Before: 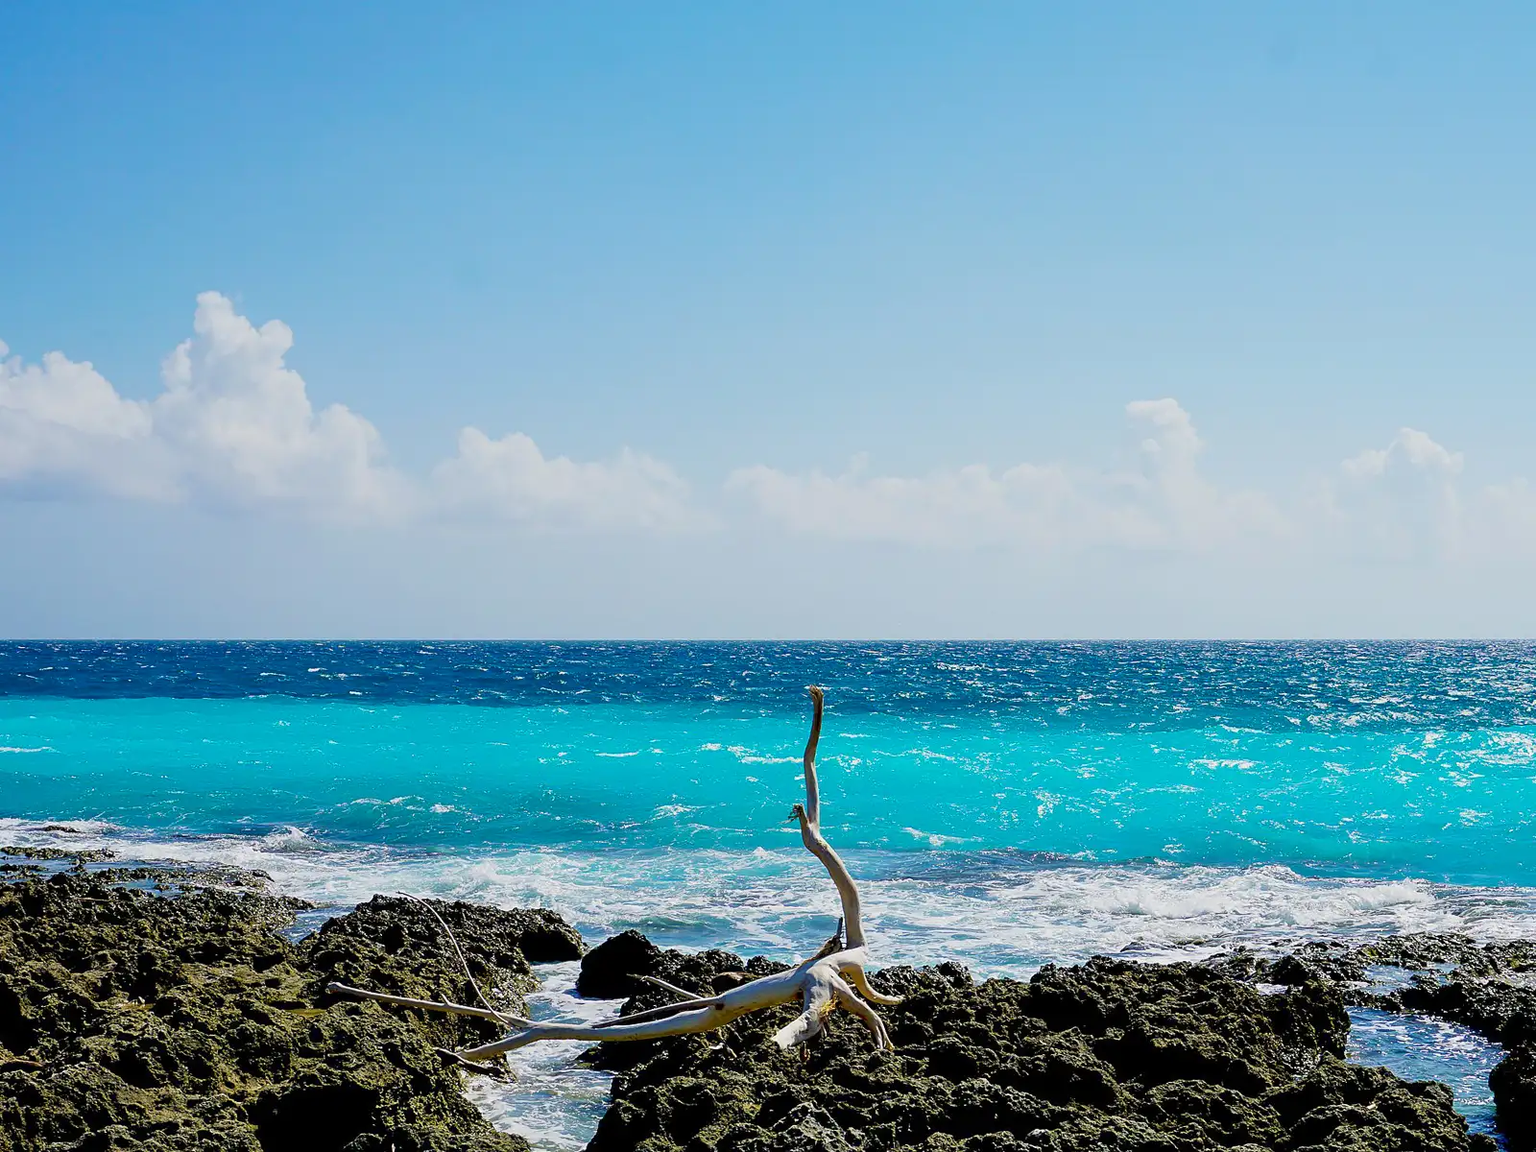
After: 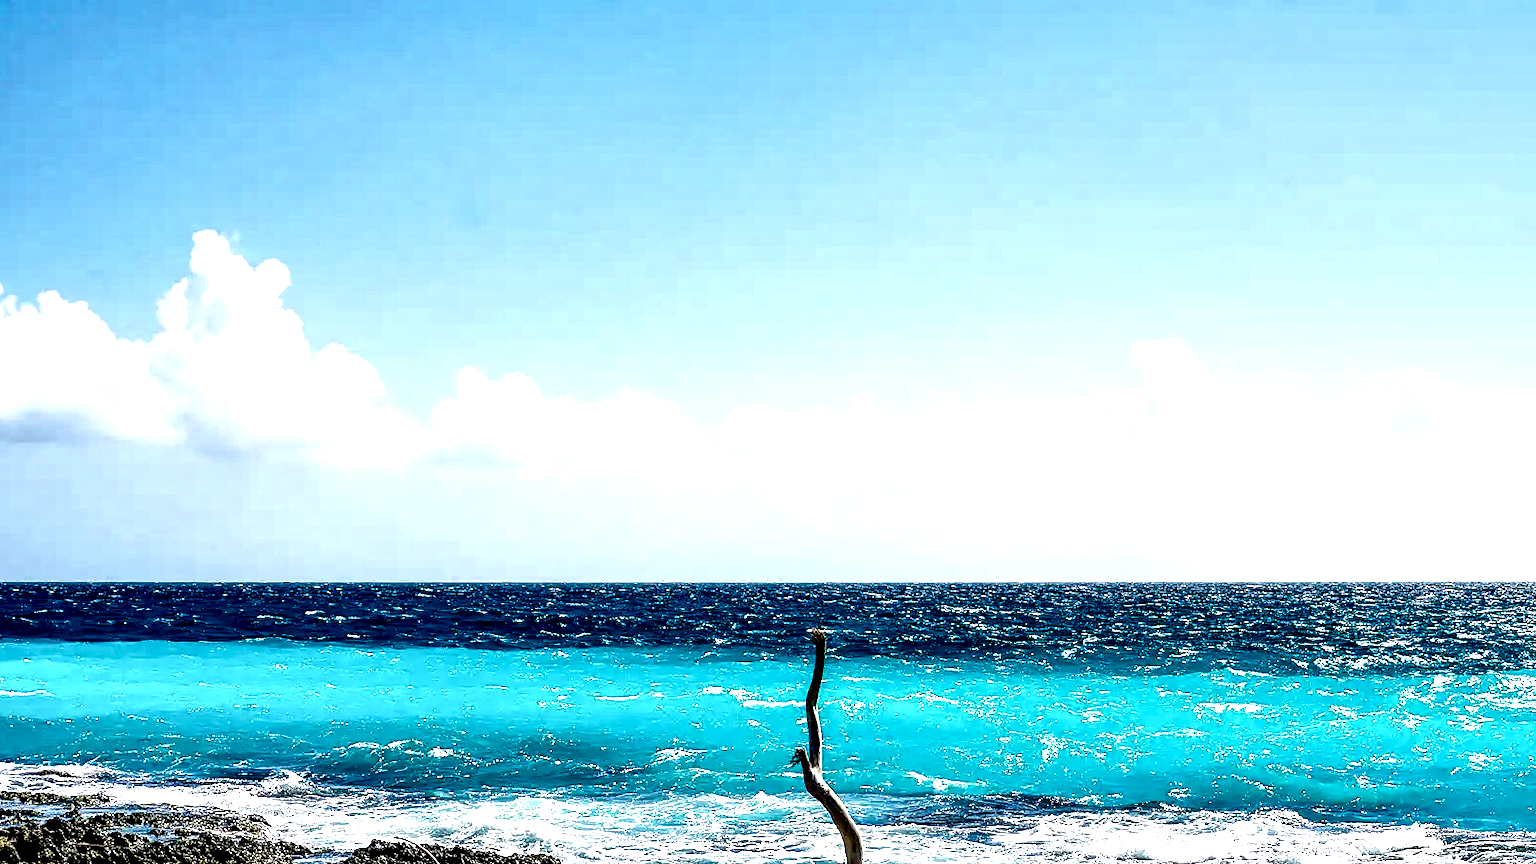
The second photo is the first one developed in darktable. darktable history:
local contrast: highlights 113%, shadows 46%, detail 295%
exposure: black level correction 0, exposure 0.691 EV, compensate exposure bias true, compensate highlight preservation false
crop: left 0.396%, top 5.547%, bottom 19.886%
